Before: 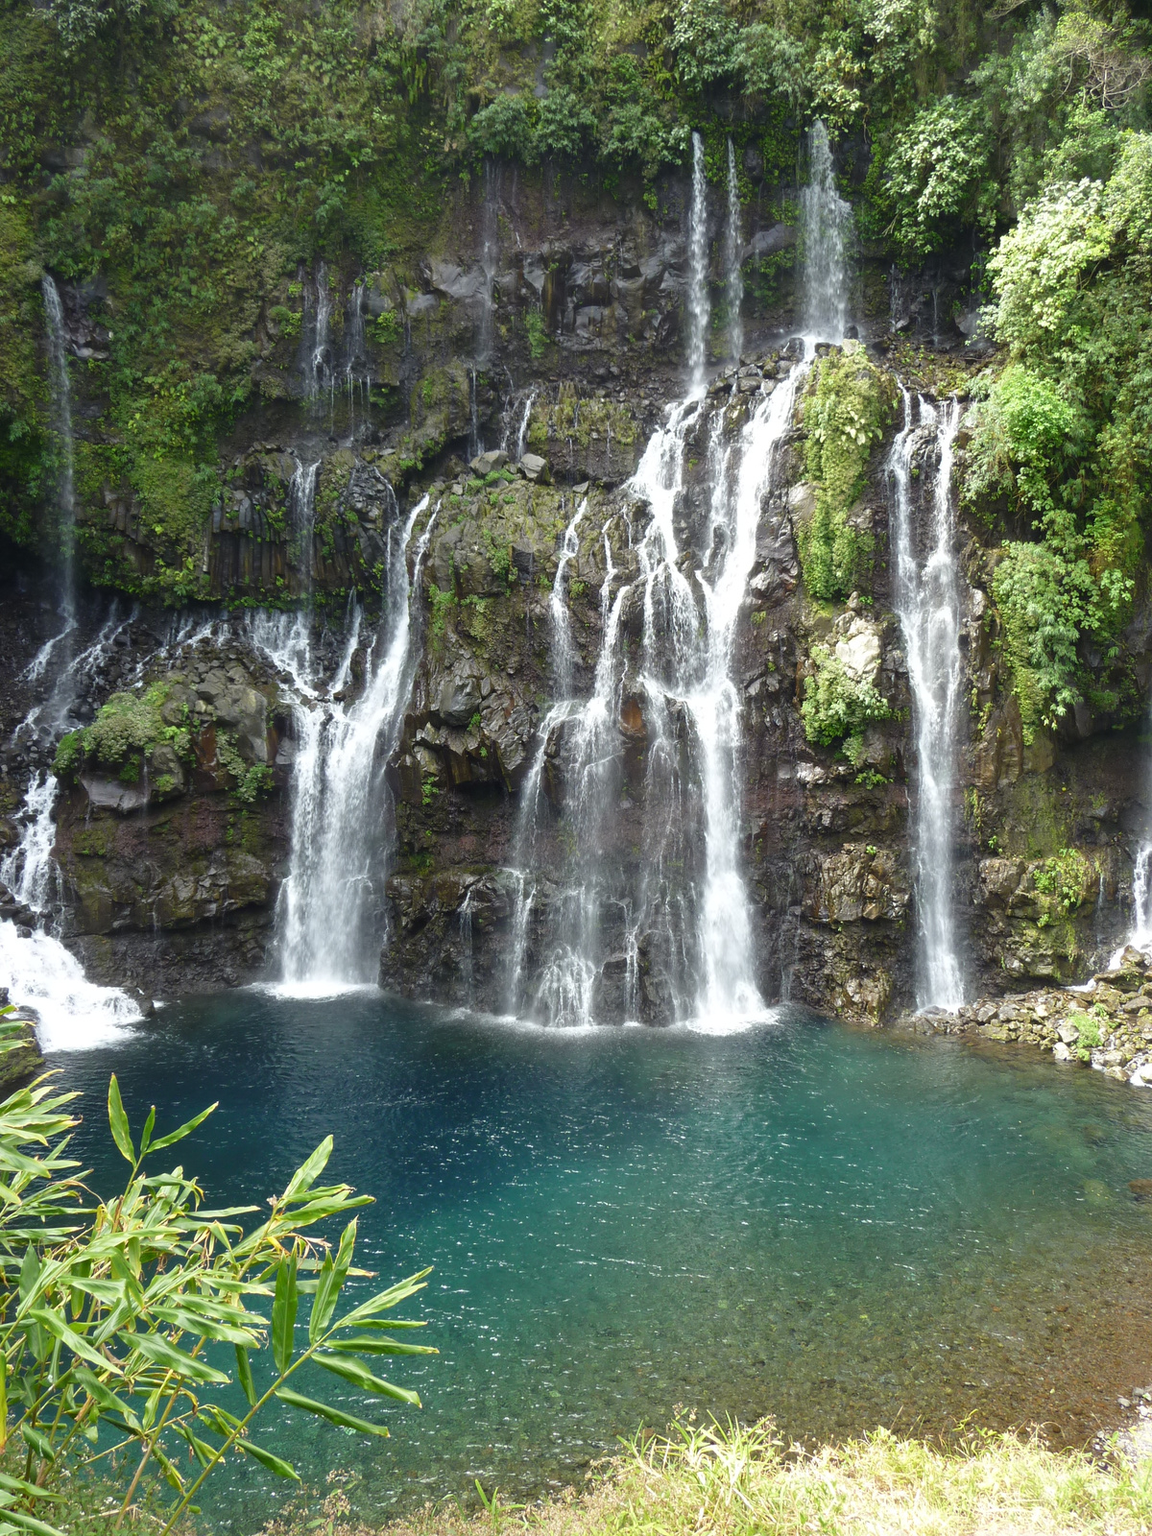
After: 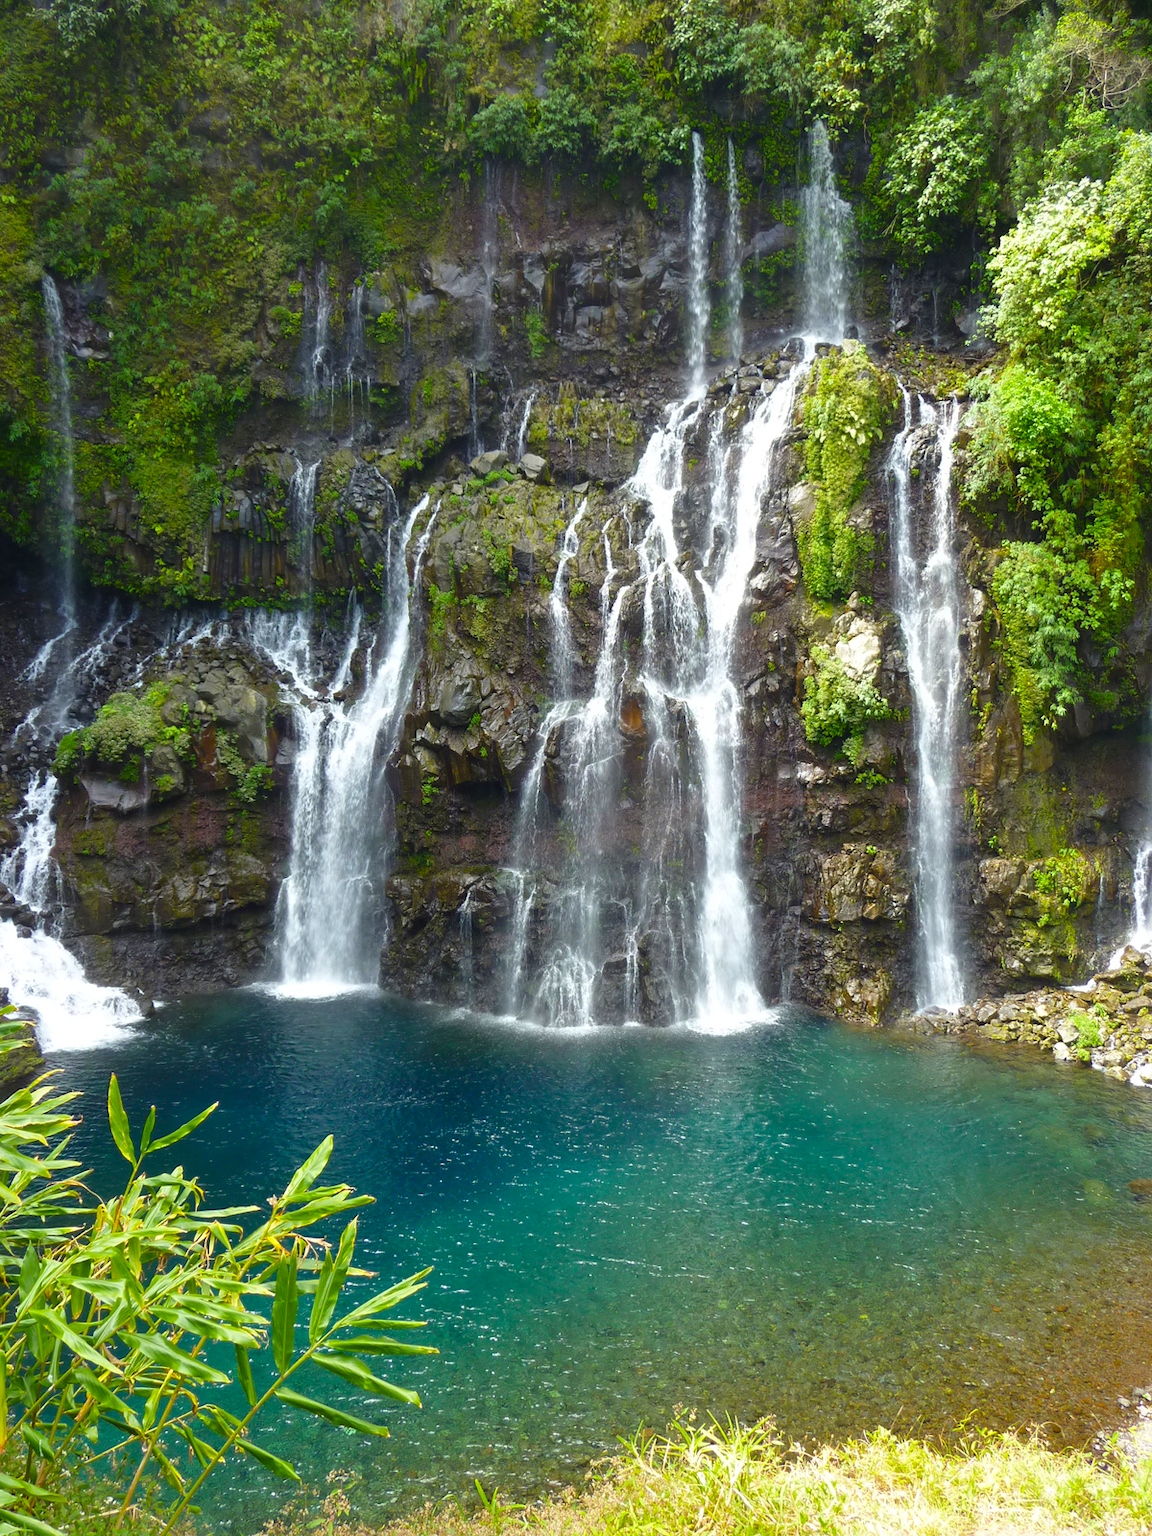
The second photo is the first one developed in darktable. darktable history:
color balance rgb: perceptual saturation grading › global saturation 25.774%, global vibrance 33.021%
